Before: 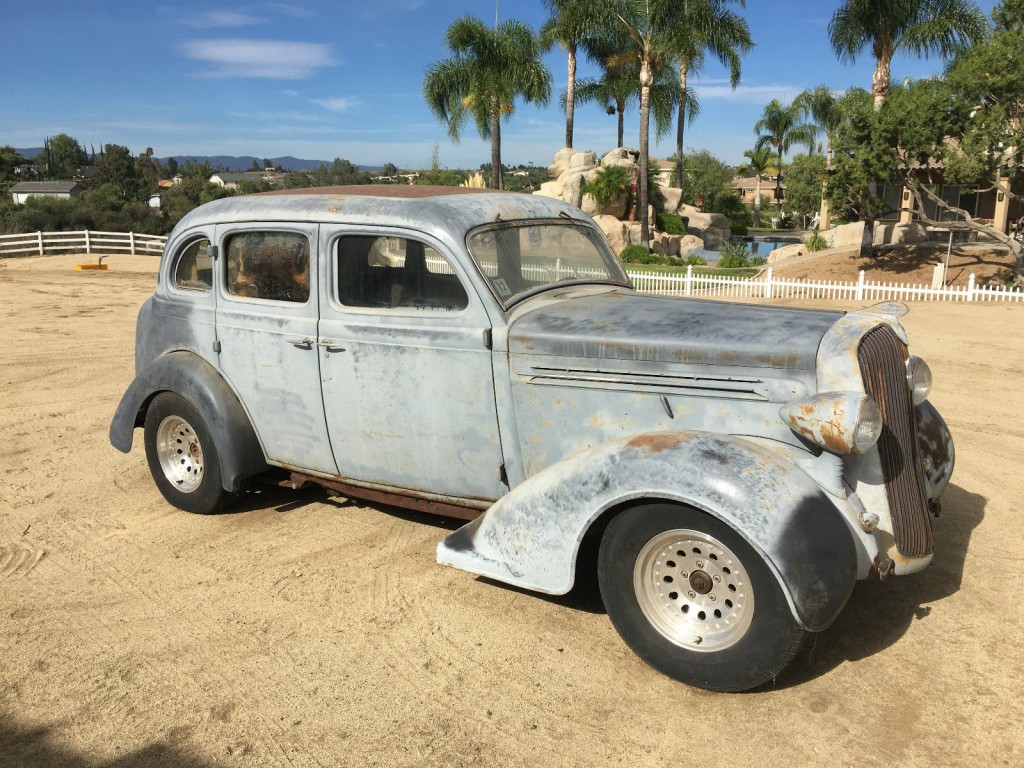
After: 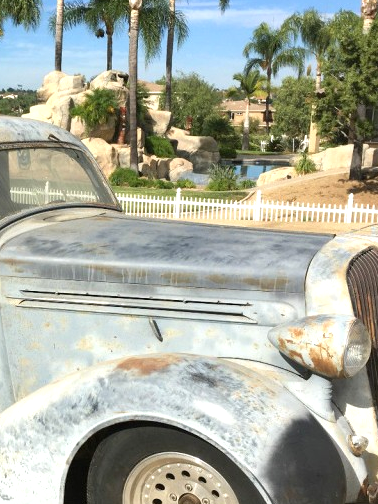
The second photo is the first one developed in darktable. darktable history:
crop and rotate: left 49.936%, top 10.094%, right 13.136%, bottom 24.256%
exposure: black level correction 0.001, exposure 0.5 EV, compensate exposure bias true, compensate highlight preservation false
